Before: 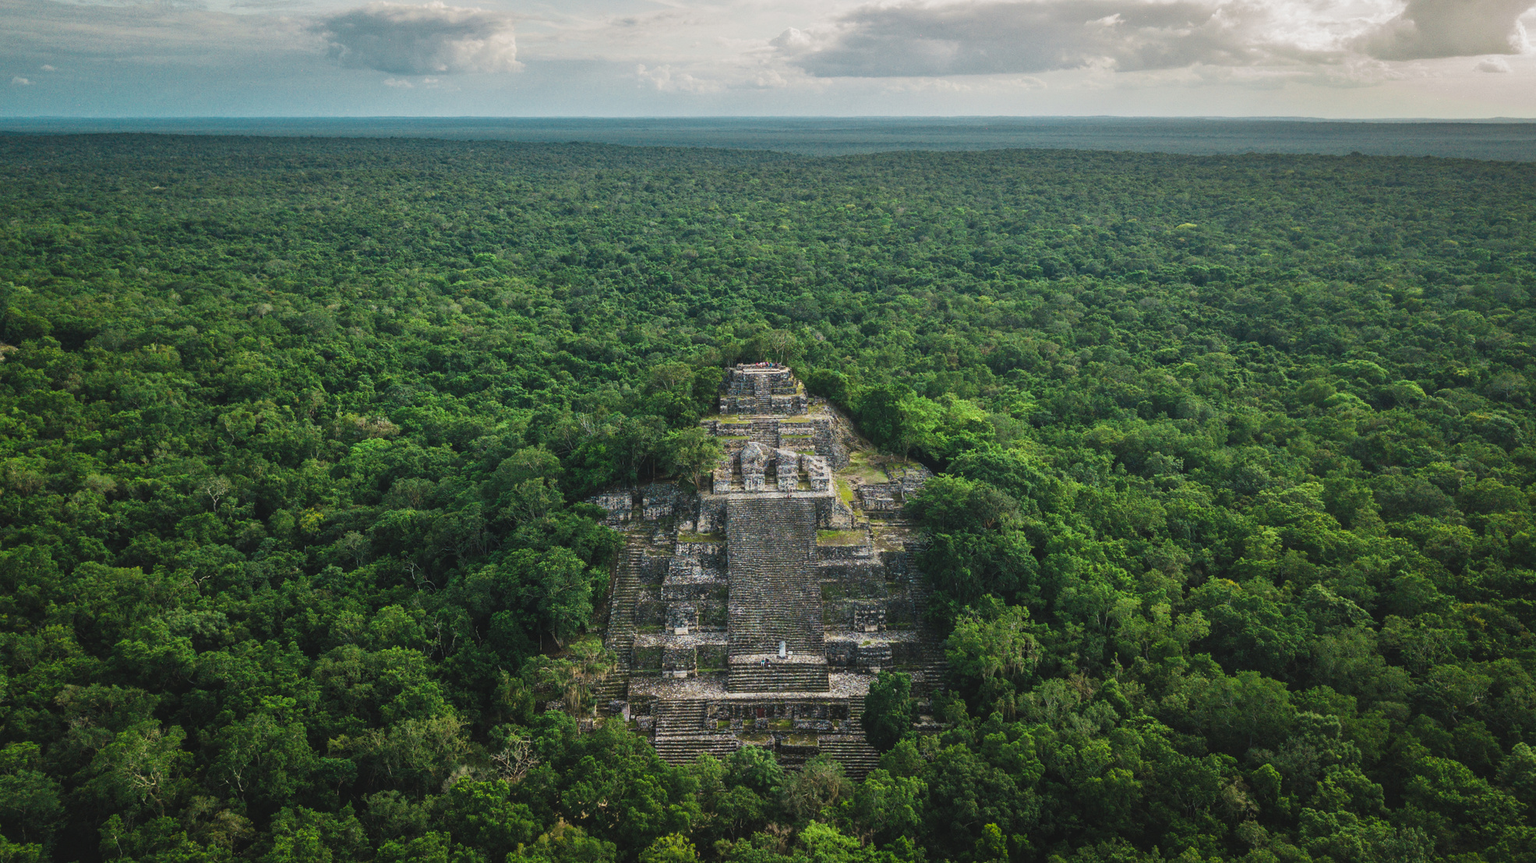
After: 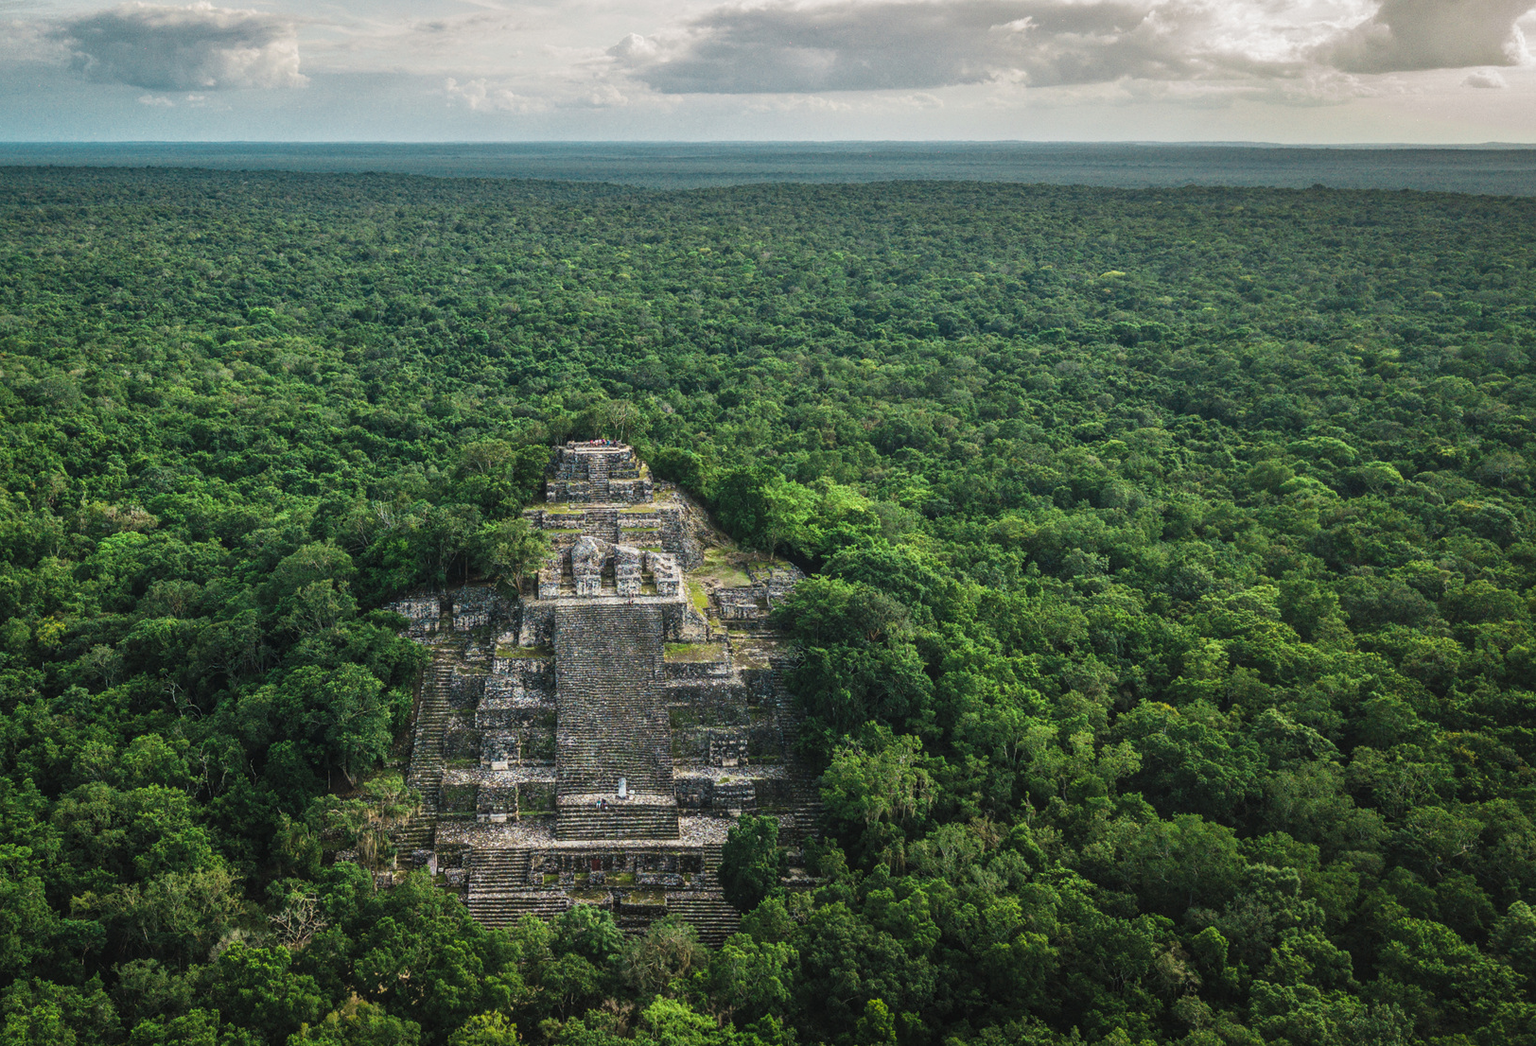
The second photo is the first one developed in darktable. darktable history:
crop: left 17.582%, bottom 0.031%
local contrast: on, module defaults
